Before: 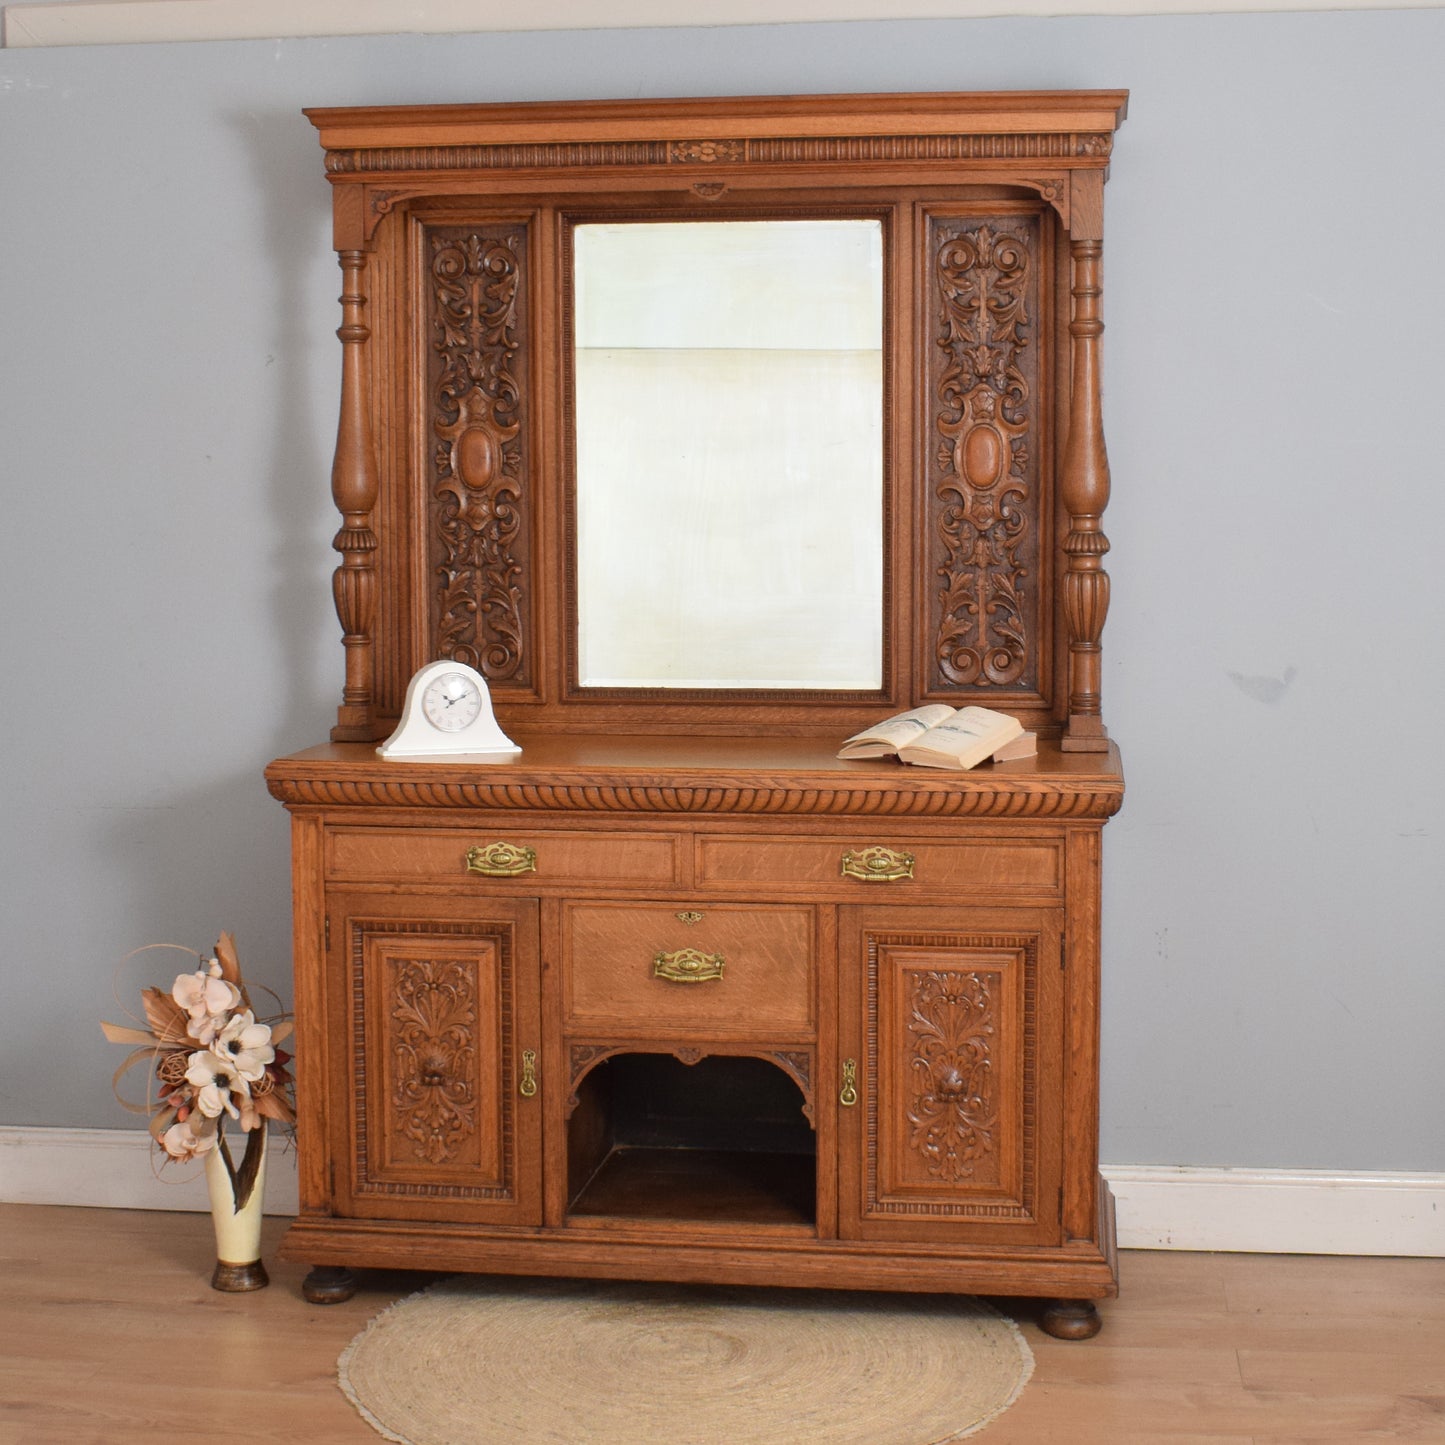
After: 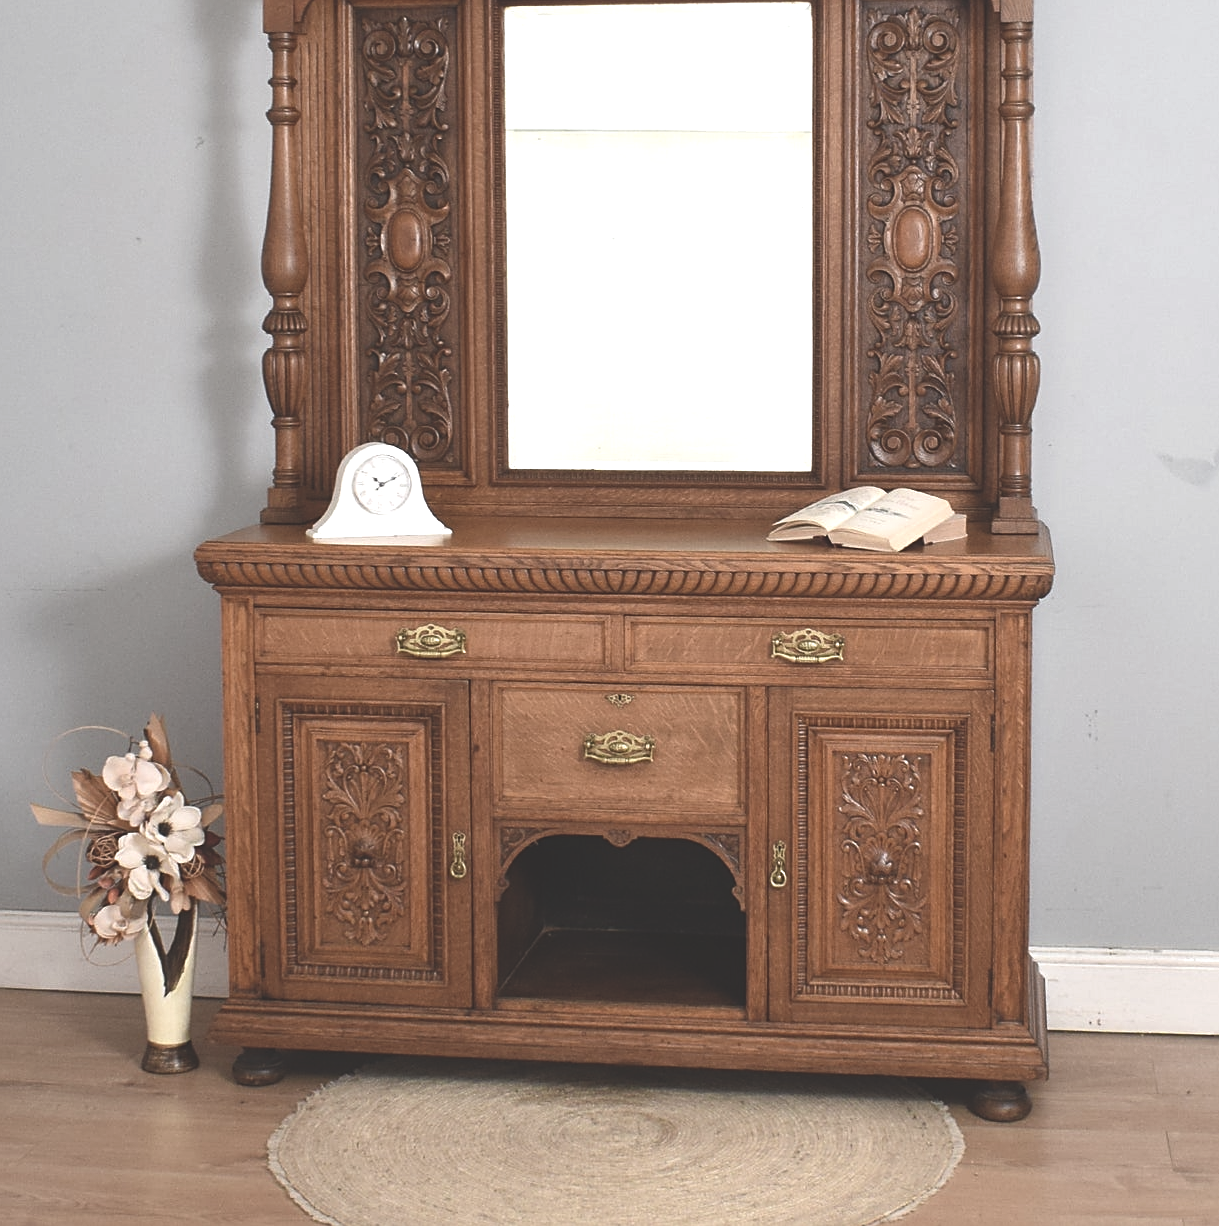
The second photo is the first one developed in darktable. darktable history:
exposure: black level correction -0.029, compensate exposure bias true, compensate highlight preservation false
base curve: preserve colors none
crop and rotate: left 4.874%, top 15.095%, right 10.704%
sharpen: on, module defaults
color balance rgb: perceptual saturation grading › global saturation 20%, perceptual saturation grading › highlights -25.627%, perceptual saturation grading › shadows 23.985%, perceptual brilliance grading › global brilliance 15.76%, perceptual brilliance grading › shadows -34.601%, global vibrance 14.595%
contrast brightness saturation: contrast -0.053, saturation -0.398
